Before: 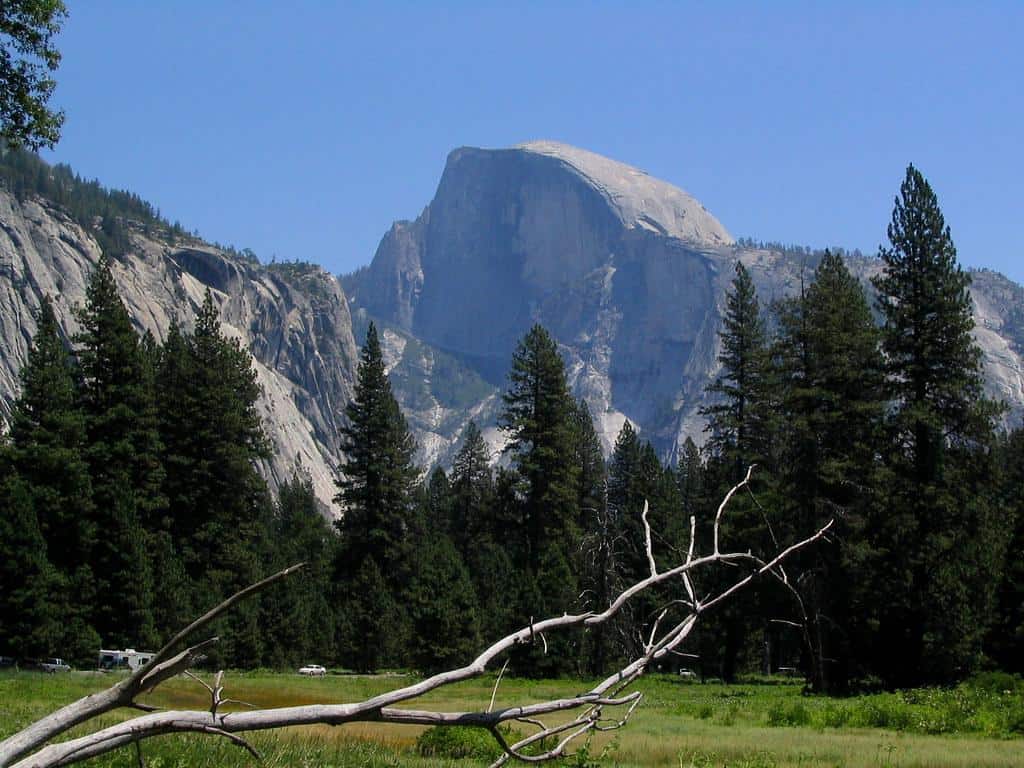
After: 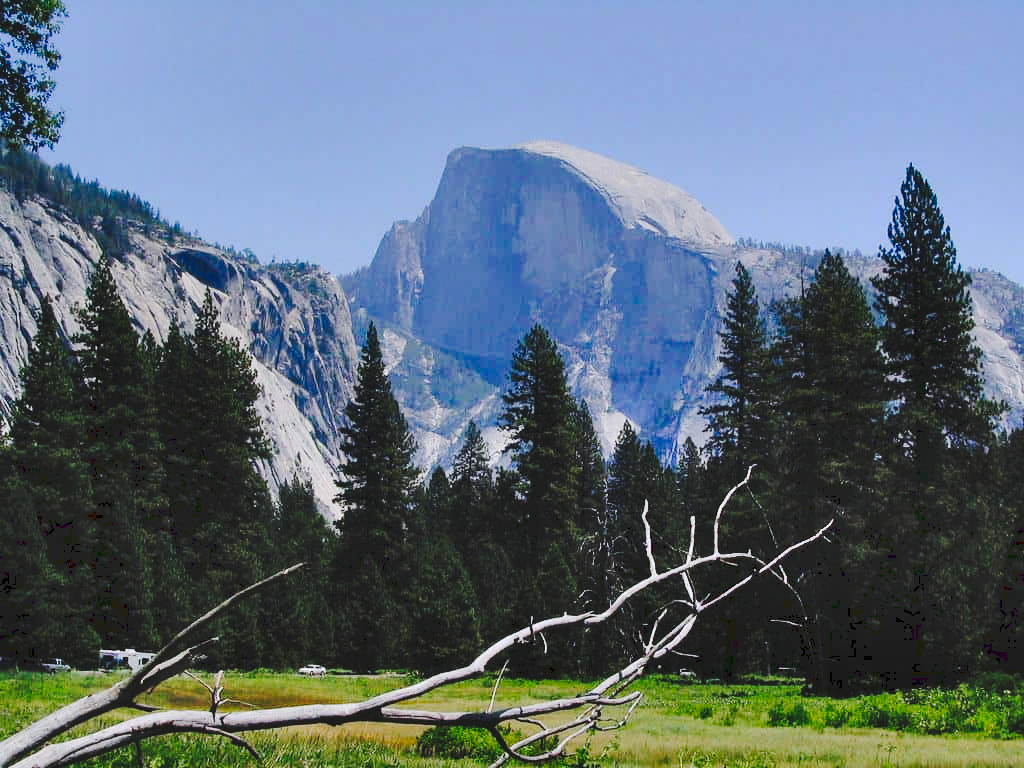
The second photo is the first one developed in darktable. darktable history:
tone curve: curves: ch0 [(0, 0) (0.003, 0.079) (0.011, 0.083) (0.025, 0.088) (0.044, 0.095) (0.069, 0.106) (0.1, 0.115) (0.136, 0.127) (0.177, 0.152) (0.224, 0.198) (0.277, 0.263) (0.335, 0.371) (0.399, 0.483) (0.468, 0.582) (0.543, 0.664) (0.623, 0.726) (0.709, 0.793) (0.801, 0.842) (0.898, 0.896) (1, 1)], preserve colors none
shadows and highlights: shadows 59.39, soften with gaussian
color calibration: illuminant as shot in camera, x 0.358, y 0.373, temperature 4628.91 K
